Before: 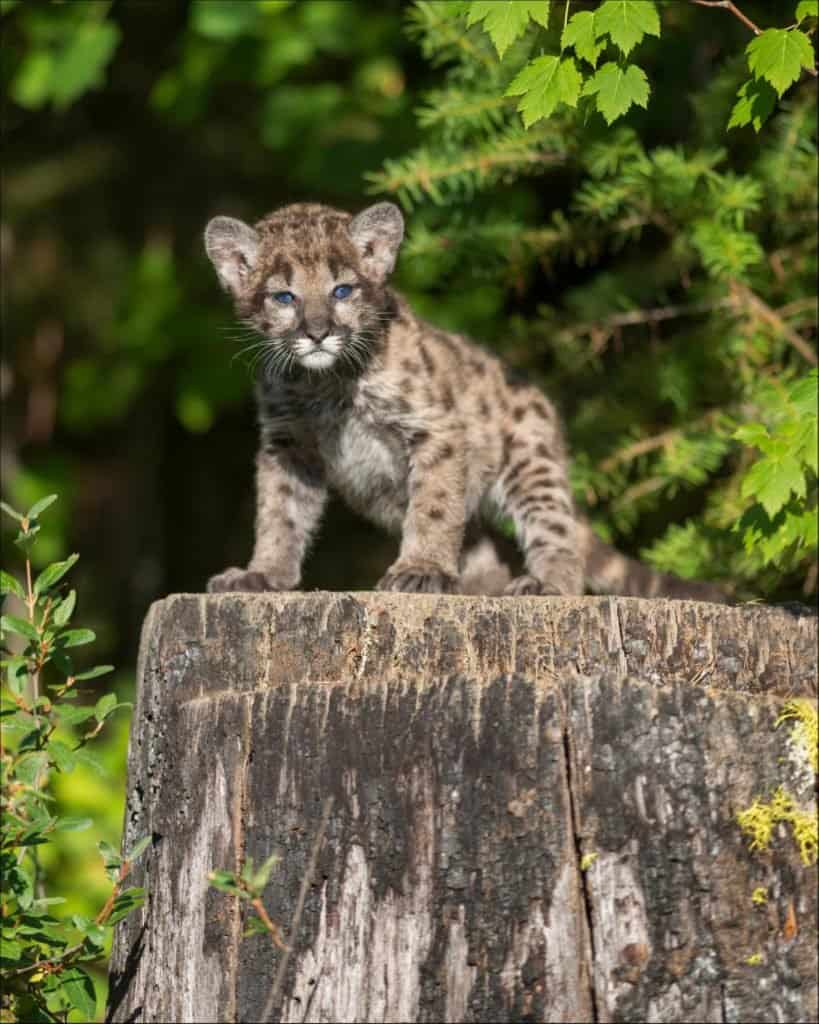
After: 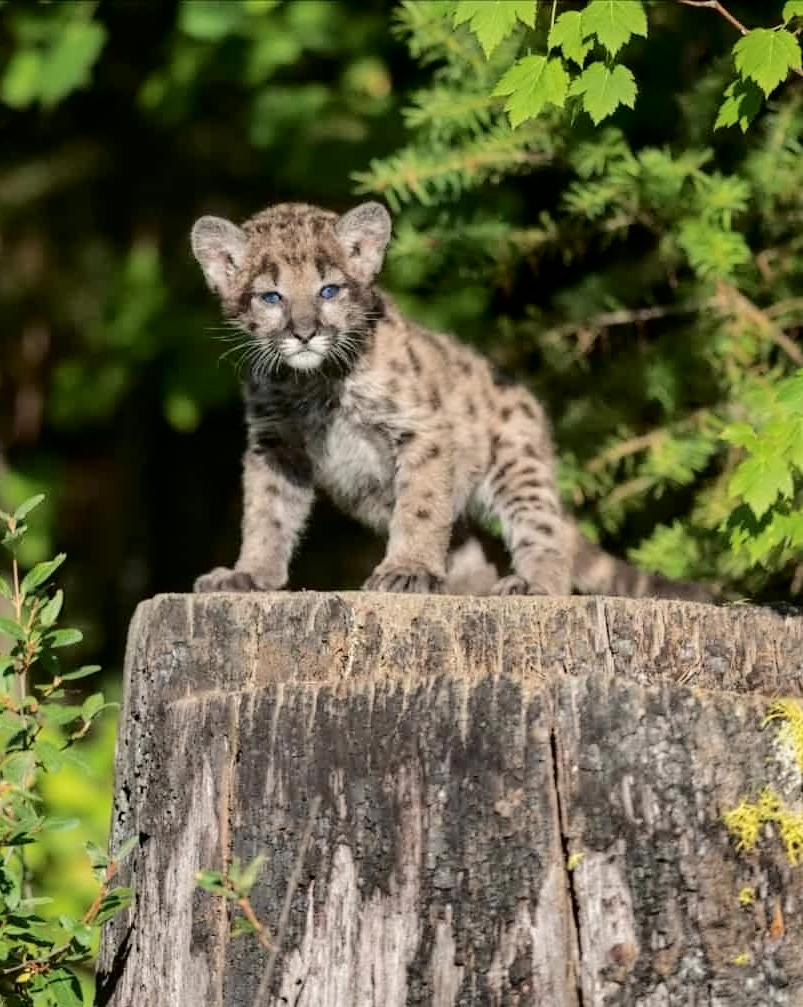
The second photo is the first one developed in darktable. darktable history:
exposure: exposure -0.002 EV, compensate highlight preservation false
crop: left 1.651%, right 0.275%, bottom 1.639%
tone curve: curves: ch0 [(0, 0) (0.004, 0) (0.133, 0.076) (0.325, 0.362) (0.879, 0.885) (1, 1)], color space Lab, independent channels, preserve colors none
contrast equalizer: y [[0.5 ×4, 0.525, 0.667], [0.5 ×6], [0.5 ×6], [0 ×4, 0.042, 0], [0, 0, 0.004, 0.1, 0.191, 0.131]]
